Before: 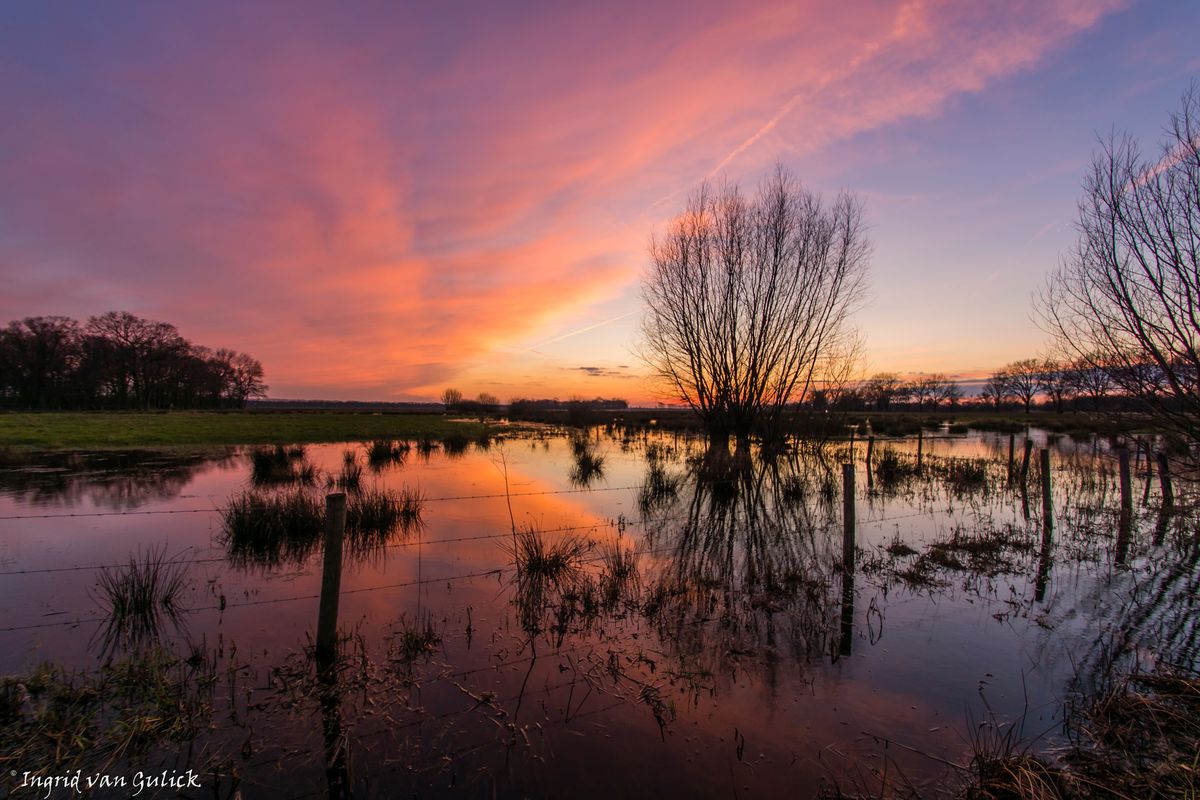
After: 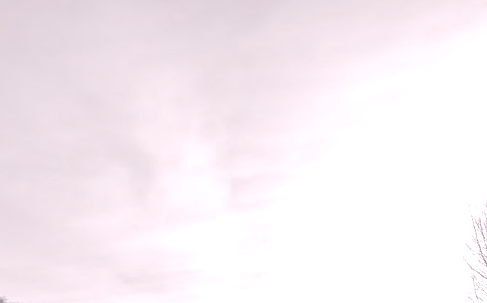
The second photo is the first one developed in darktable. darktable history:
colorize: hue 25.2°, saturation 83%, source mix 82%, lightness 79%, version 1
crop: left 15.452%, top 5.459%, right 43.956%, bottom 56.62%
